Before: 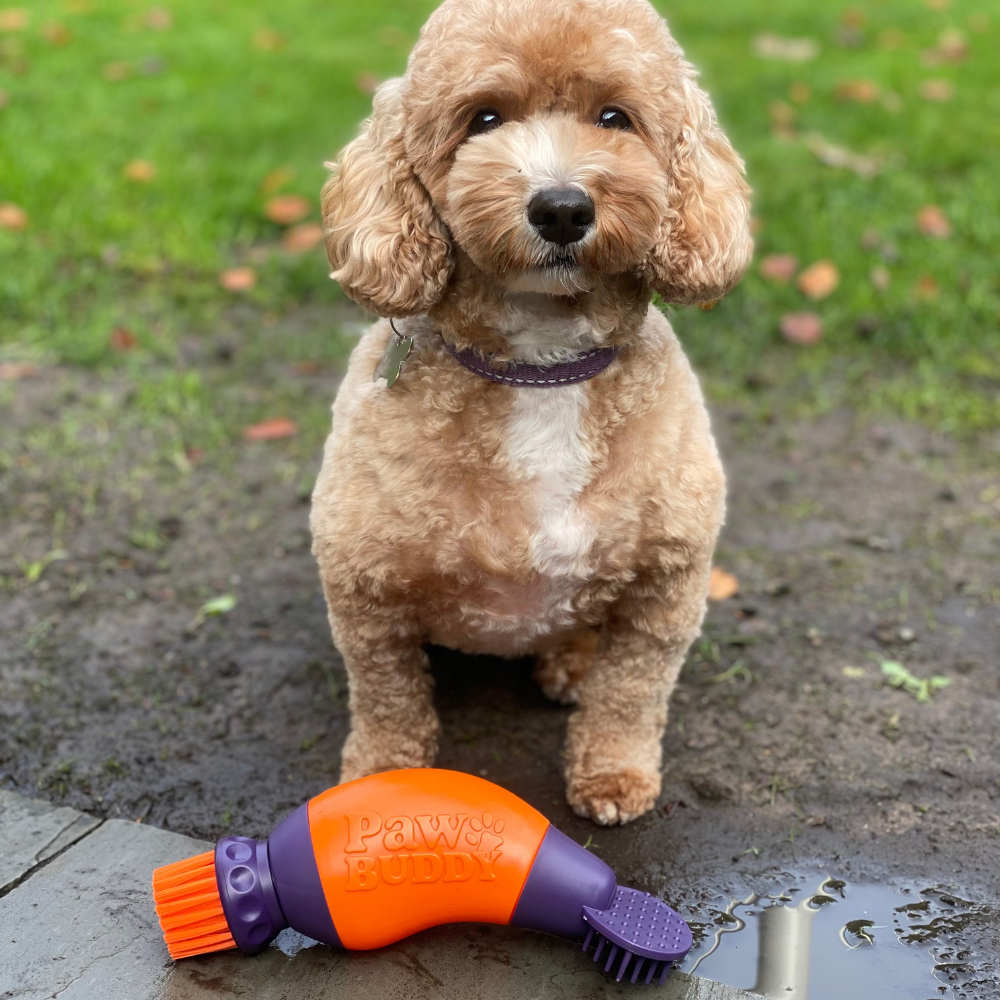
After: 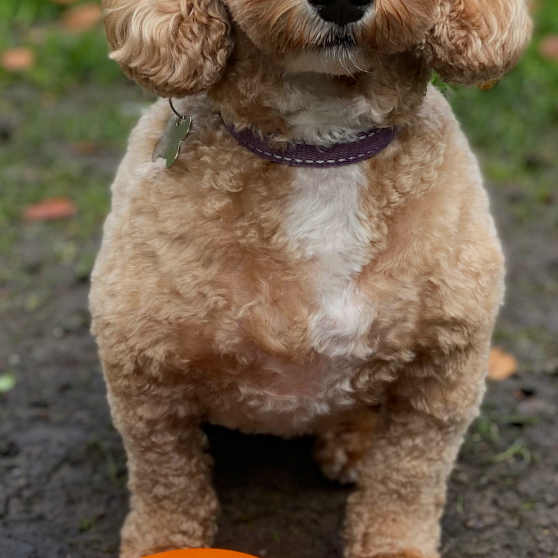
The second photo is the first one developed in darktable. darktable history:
haze removal: compatibility mode true, adaptive false
exposure: exposure -0.492 EV, compensate highlight preservation false
crop and rotate: left 22.13%, top 22.054%, right 22.026%, bottom 22.102%
